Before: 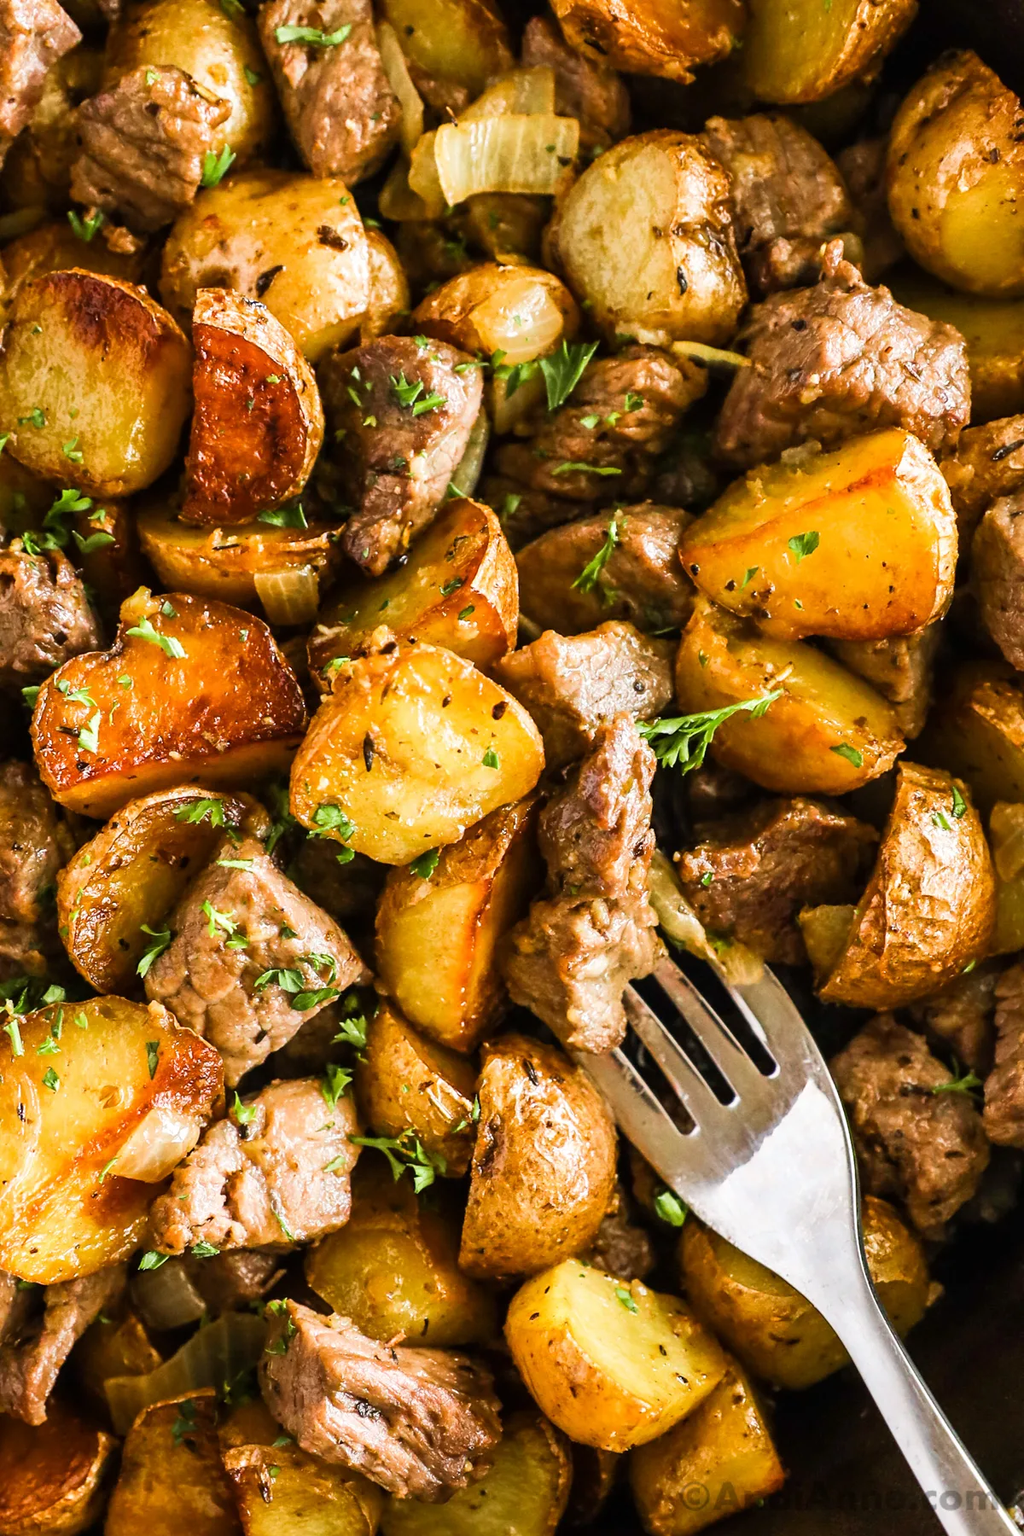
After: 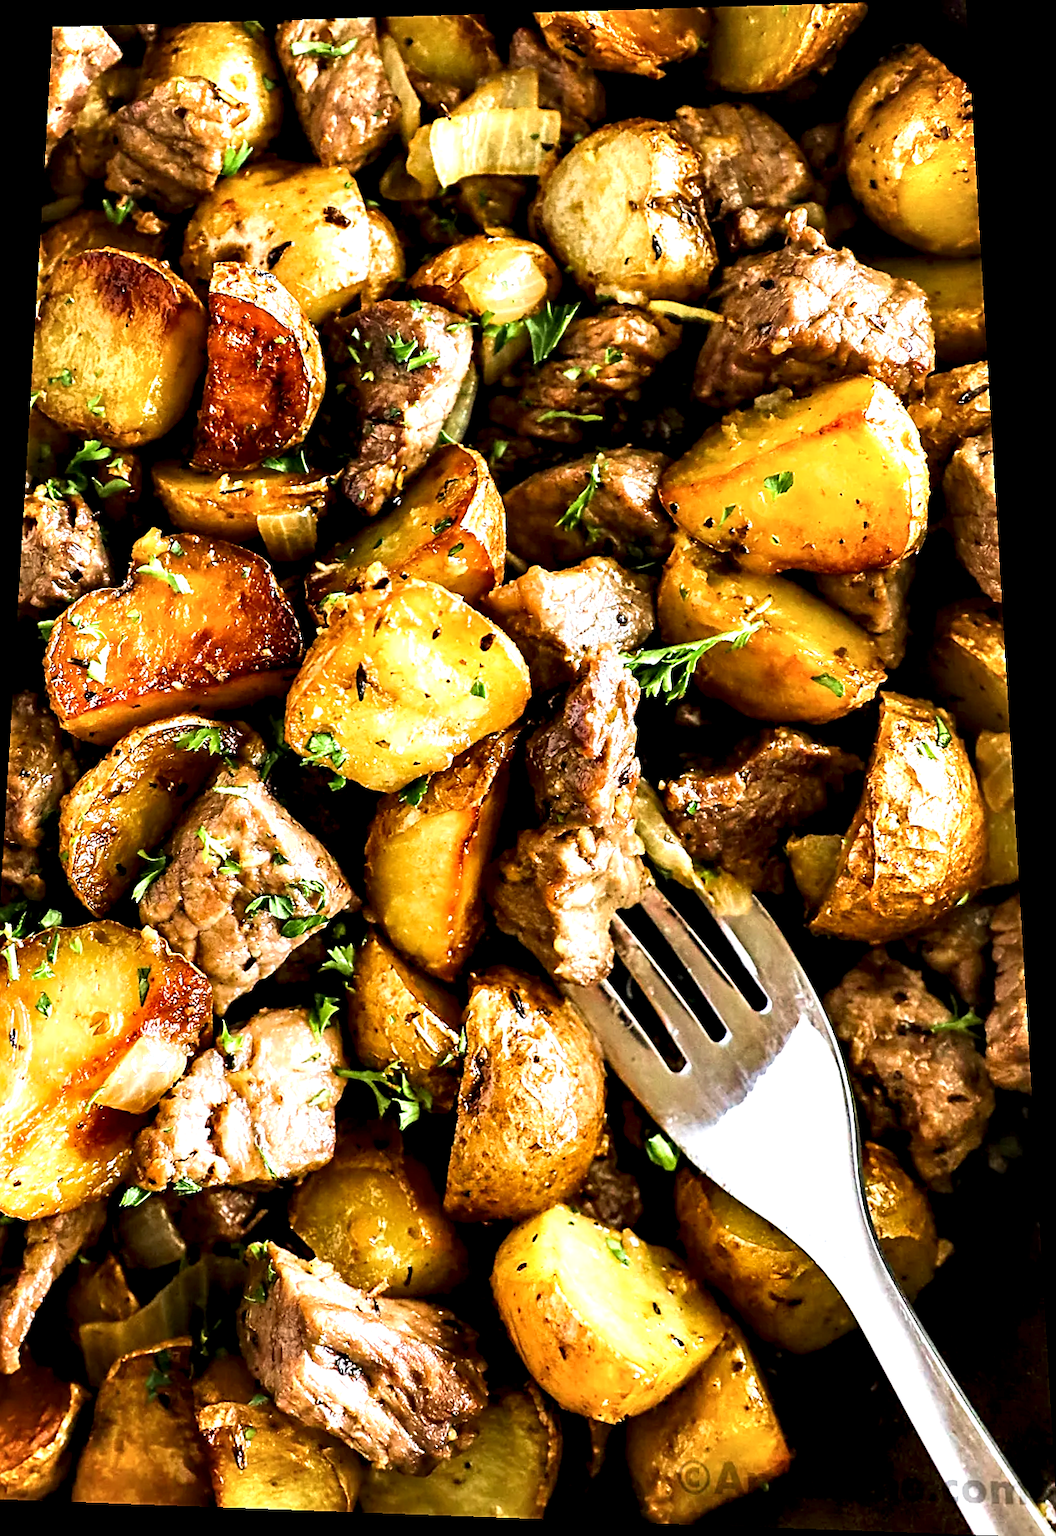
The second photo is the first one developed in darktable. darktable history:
contrast equalizer: octaves 7, y [[0.6 ×6], [0.55 ×6], [0 ×6], [0 ×6], [0 ×6]]
velvia: strength 17%
sharpen: on, module defaults
rotate and perspective: rotation 0.128°, lens shift (vertical) -0.181, lens shift (horizontal) -0.044, shear 0.001, automatic cropping off
crop and rotate: left 3.238%
